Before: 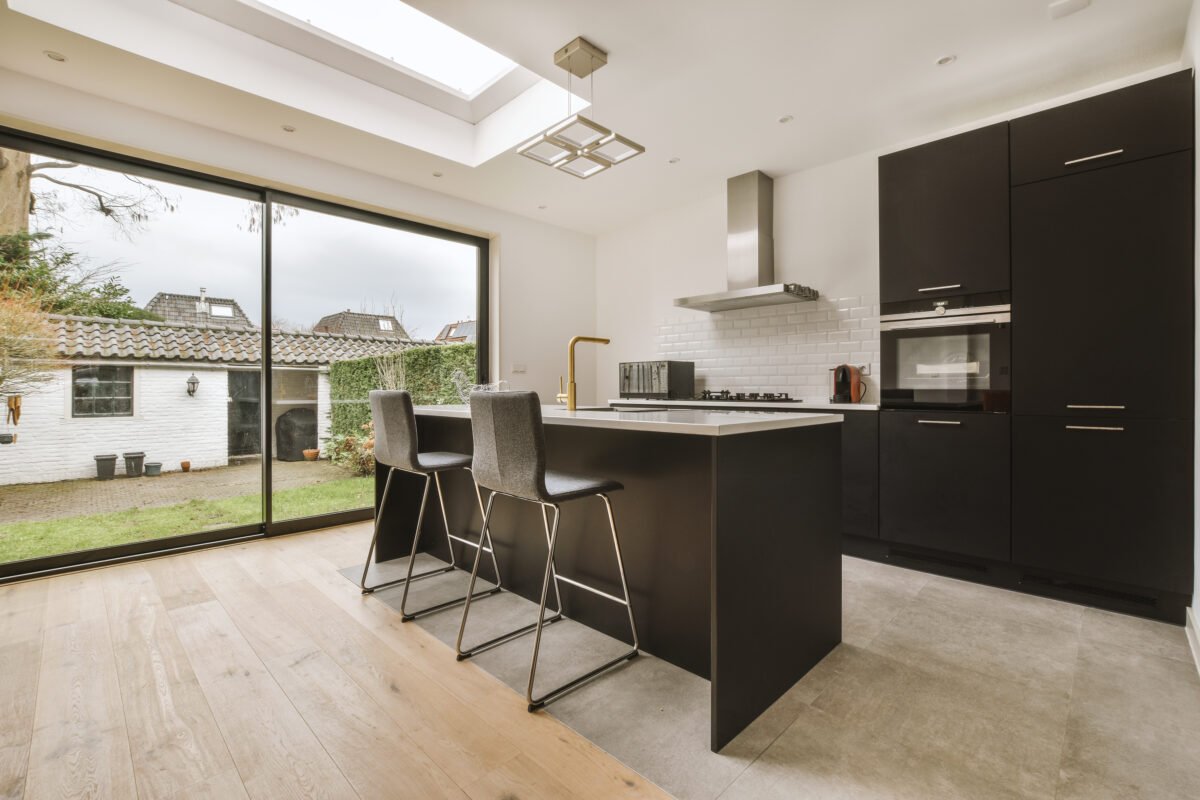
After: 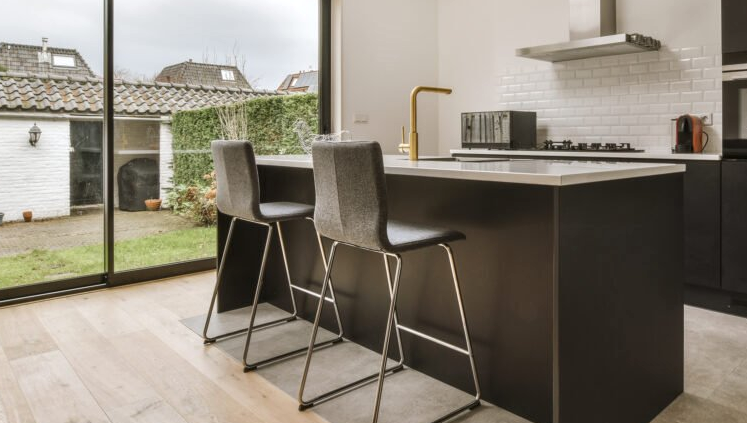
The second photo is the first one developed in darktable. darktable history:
crop: left 13.235%, top 31.308%, right 24.455%, bottom 15.73%
local contrast: highlights 100%, shadows 101%, detail 119%, midtone range 0.2
